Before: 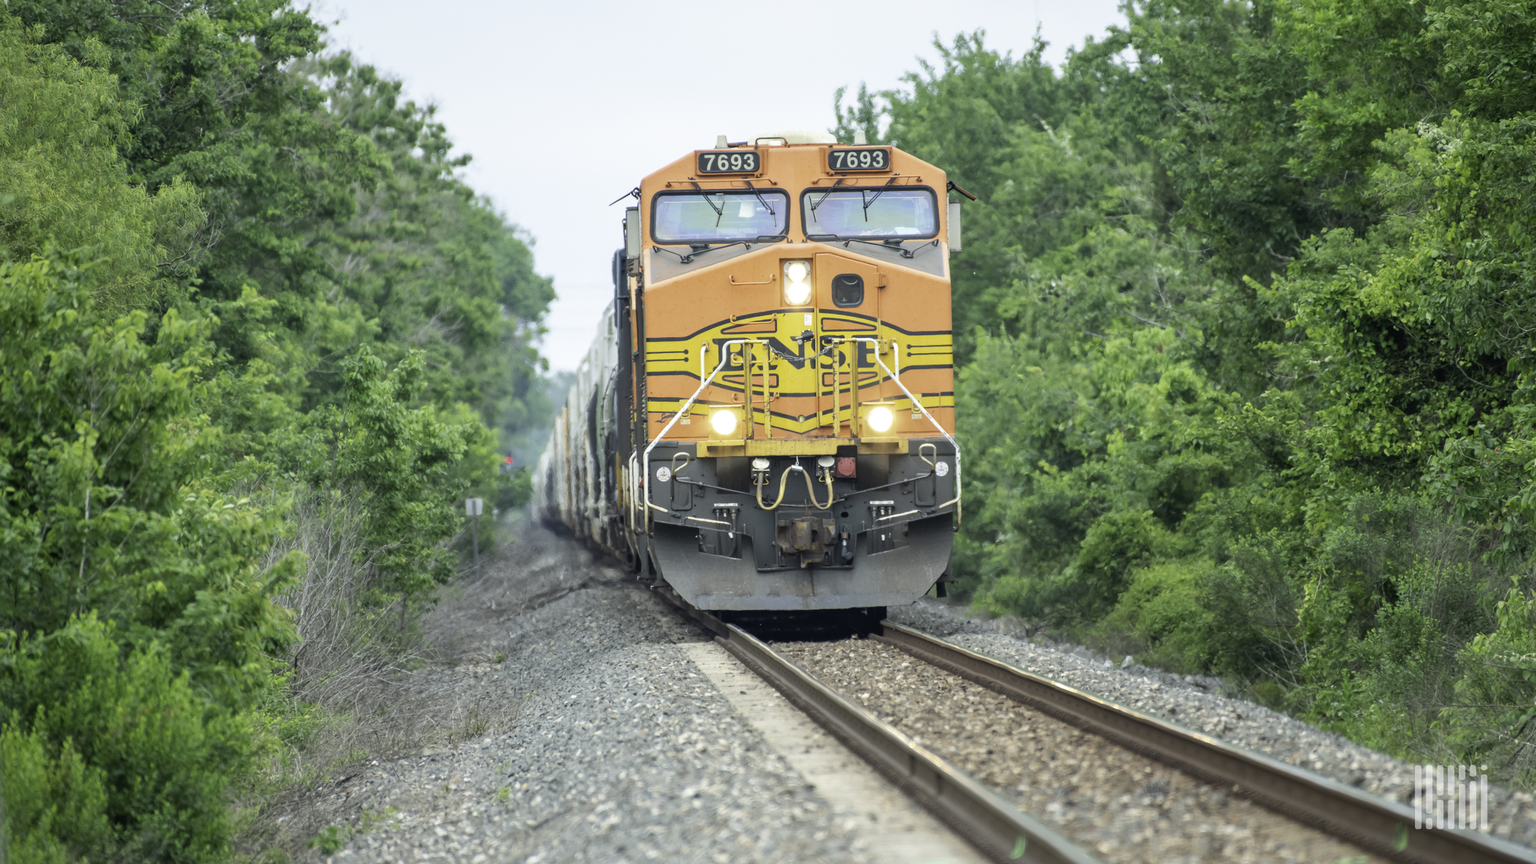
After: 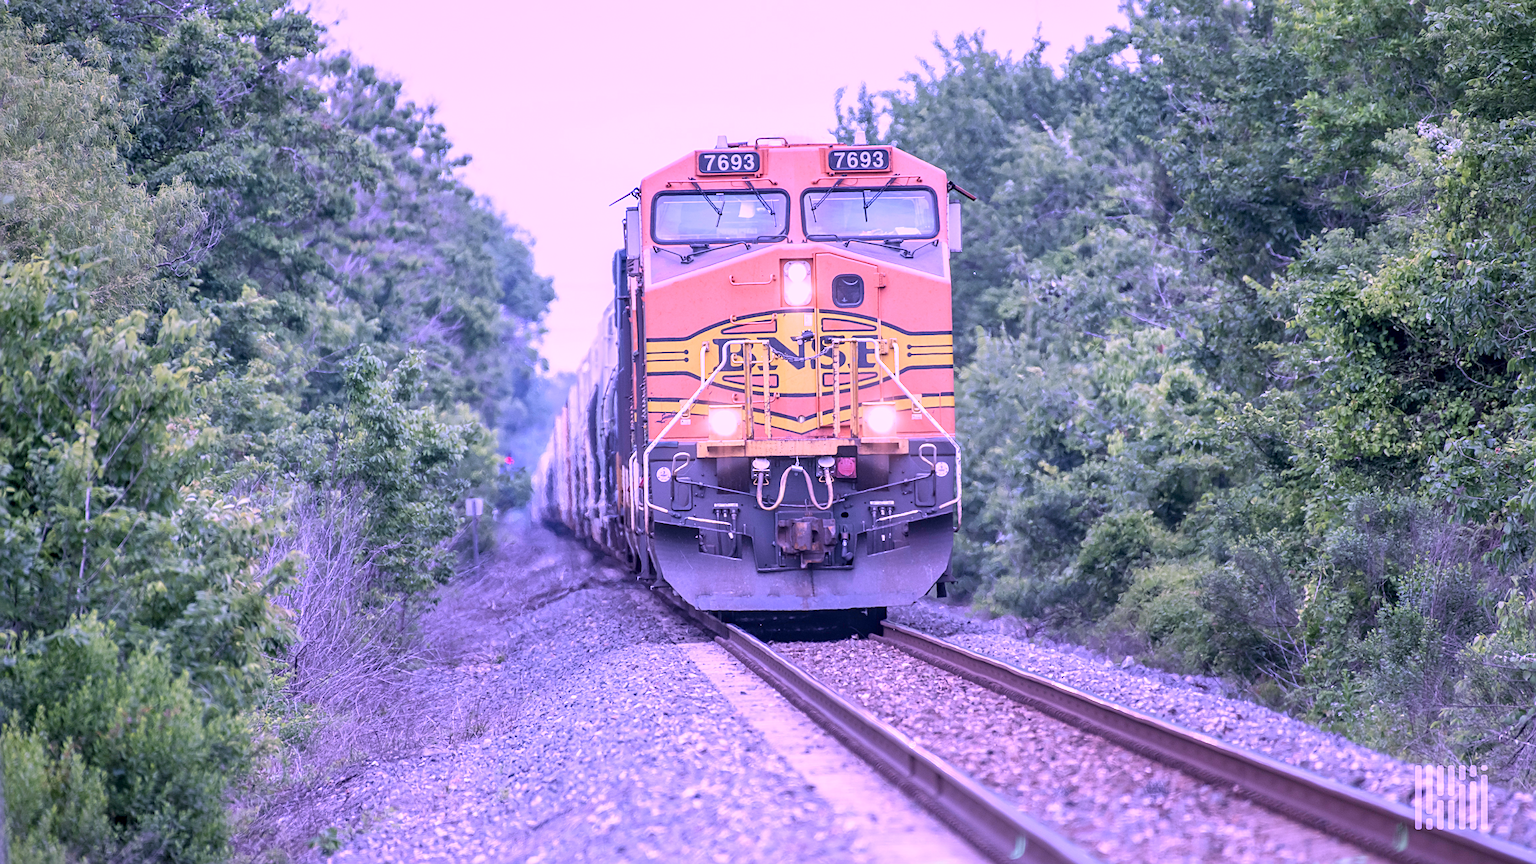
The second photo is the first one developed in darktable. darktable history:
color calibration: illuminant custom, x 0.379, y 0.481, temperature 4443.07 K
local contrast: on, module defaults
sharpen: on, module defaults
